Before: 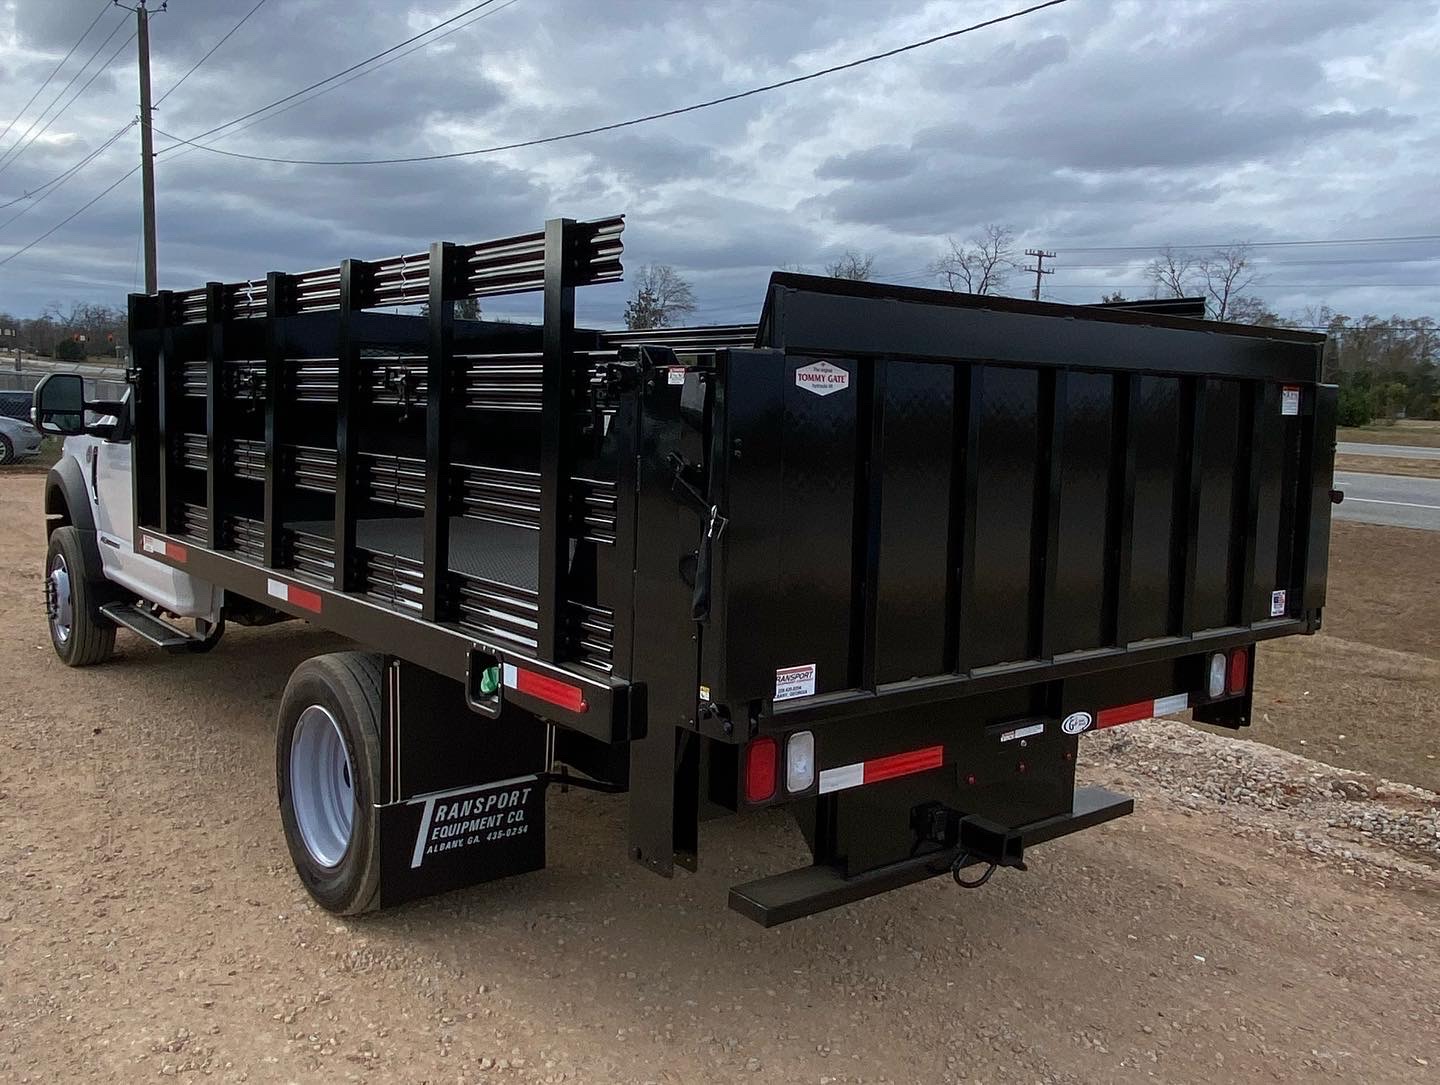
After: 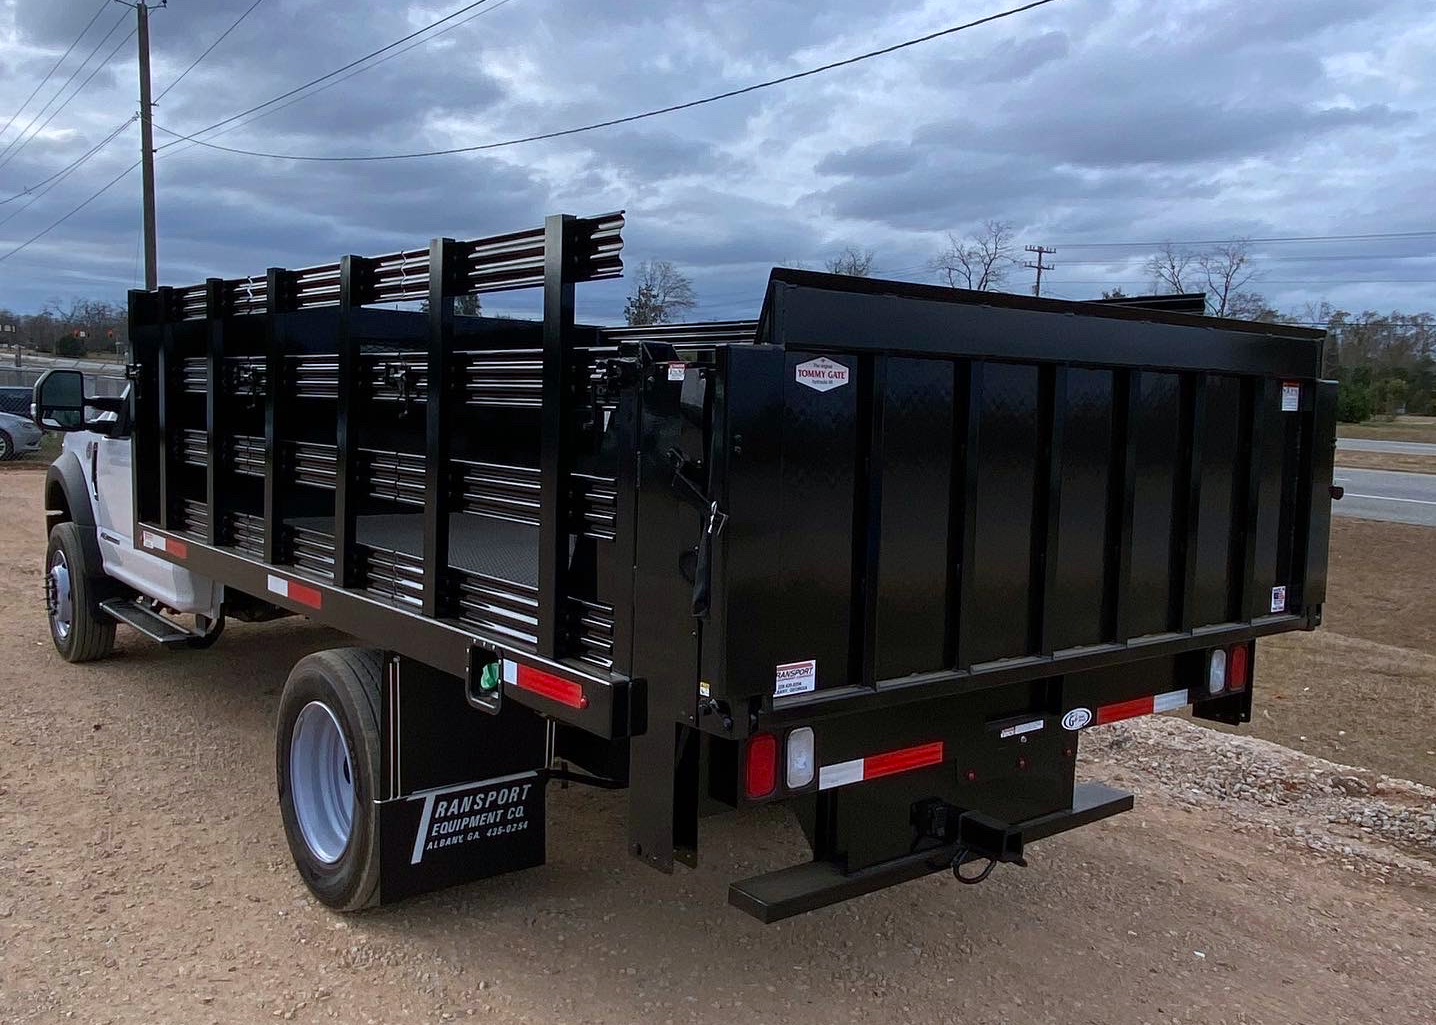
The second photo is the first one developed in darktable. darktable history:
crop: top 0.384%, right 0.258%, bottom 5.085%
color calibration: output colorfulness [0, 0.315, 0, 0], illuminant as shot in camera, x 0.358, y 0.373, temperature 4628.91 K, saturation algorithm version 1 (2020)
